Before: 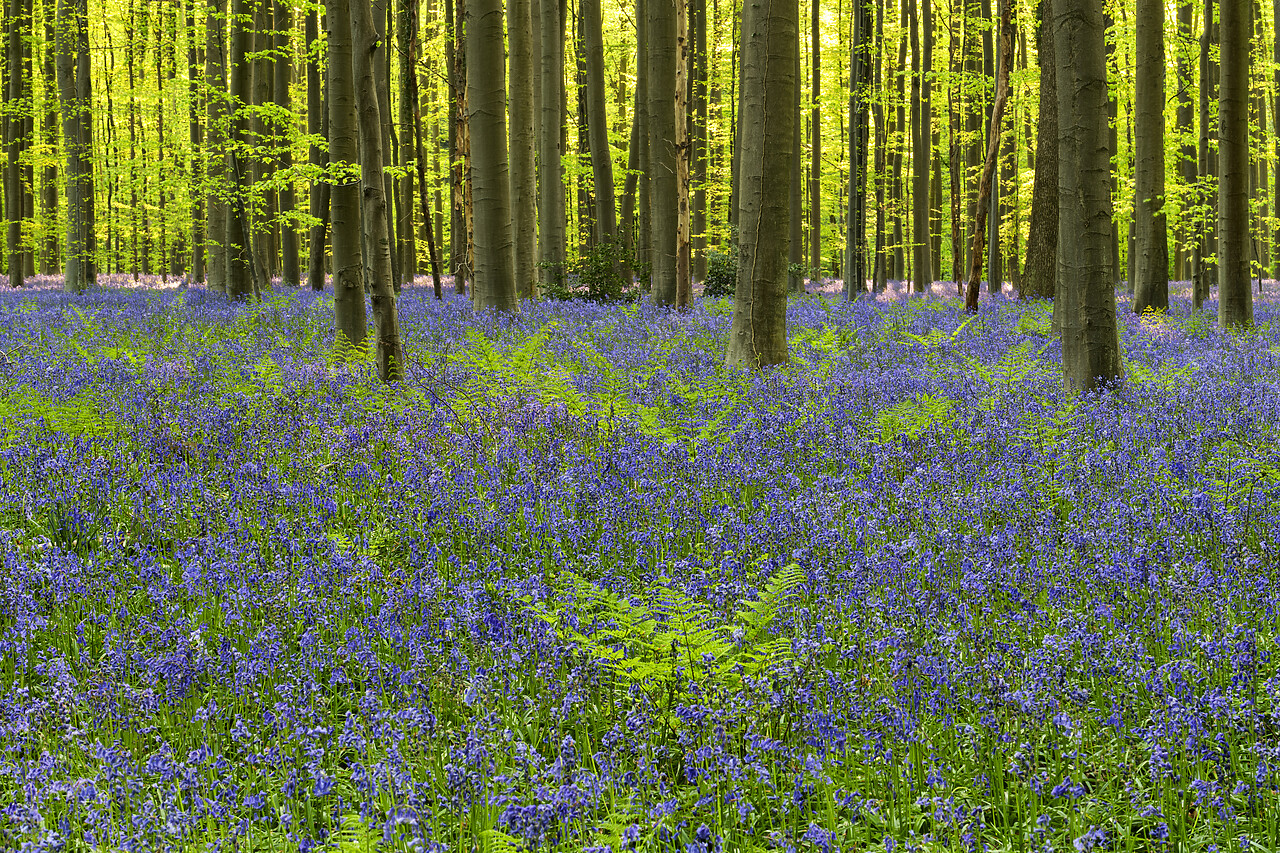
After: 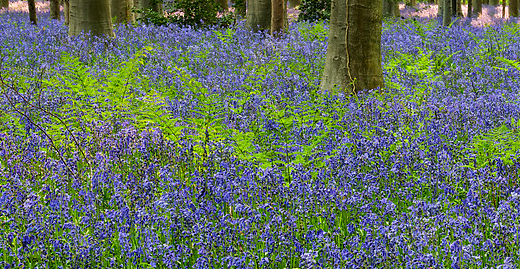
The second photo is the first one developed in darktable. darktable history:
crop: left 31.67%, top 32.24%, right 27.673%, bottom 36.213%
